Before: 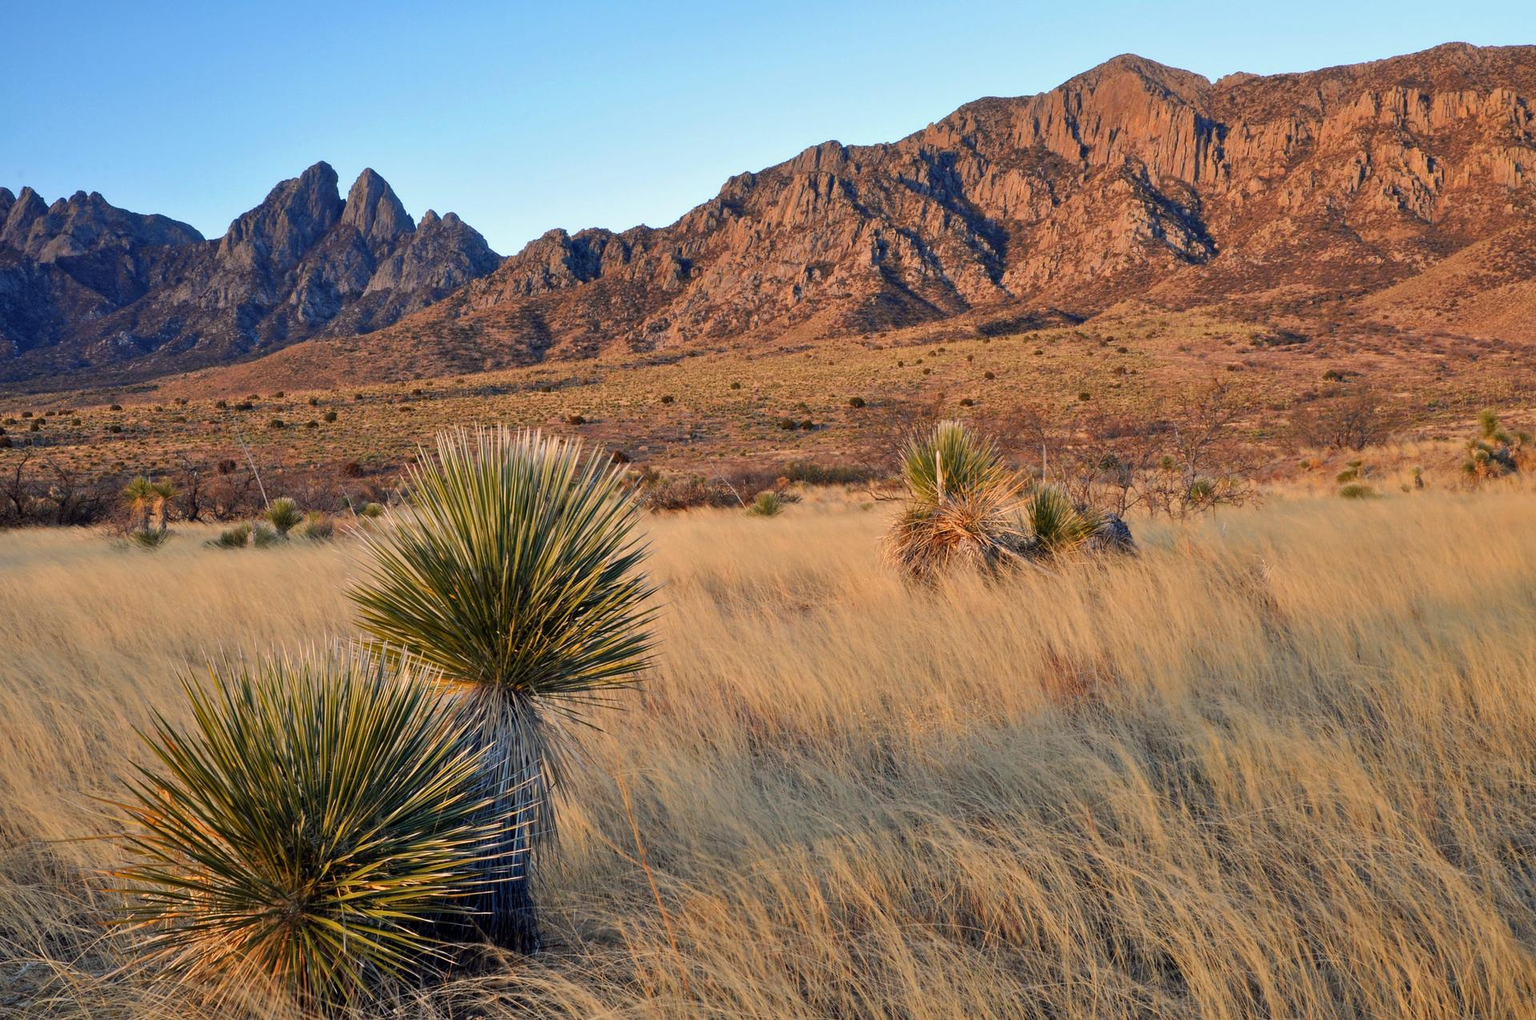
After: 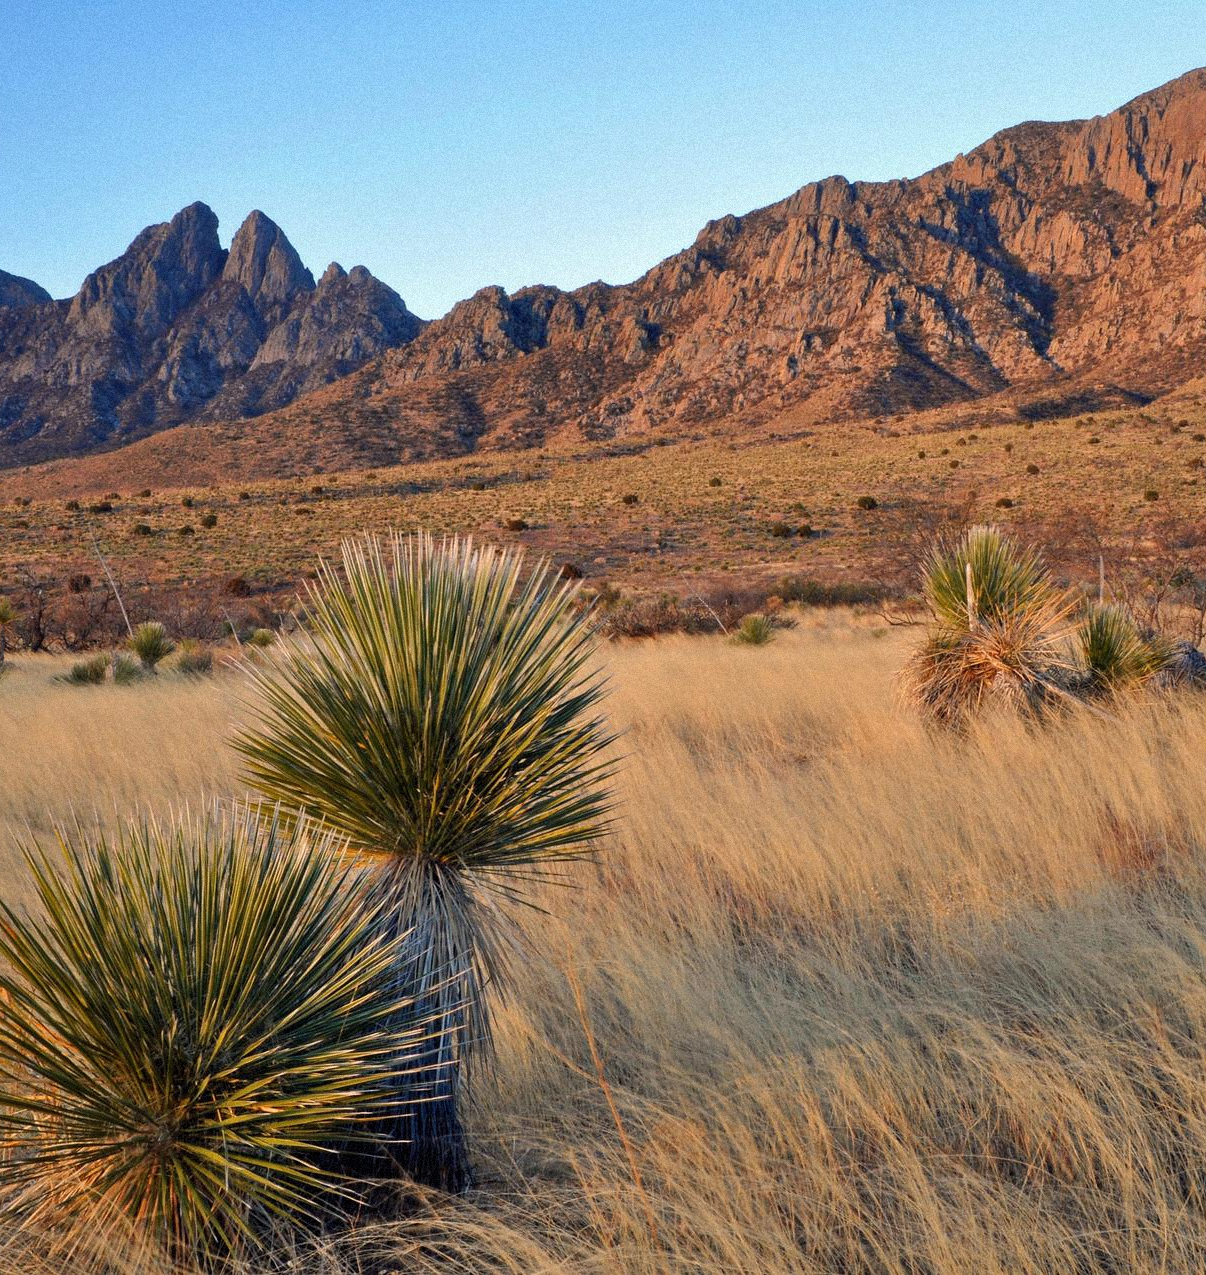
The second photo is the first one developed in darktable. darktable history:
grain: mid-tones bias 0%
crop: left 10.644%, right 26.528%
